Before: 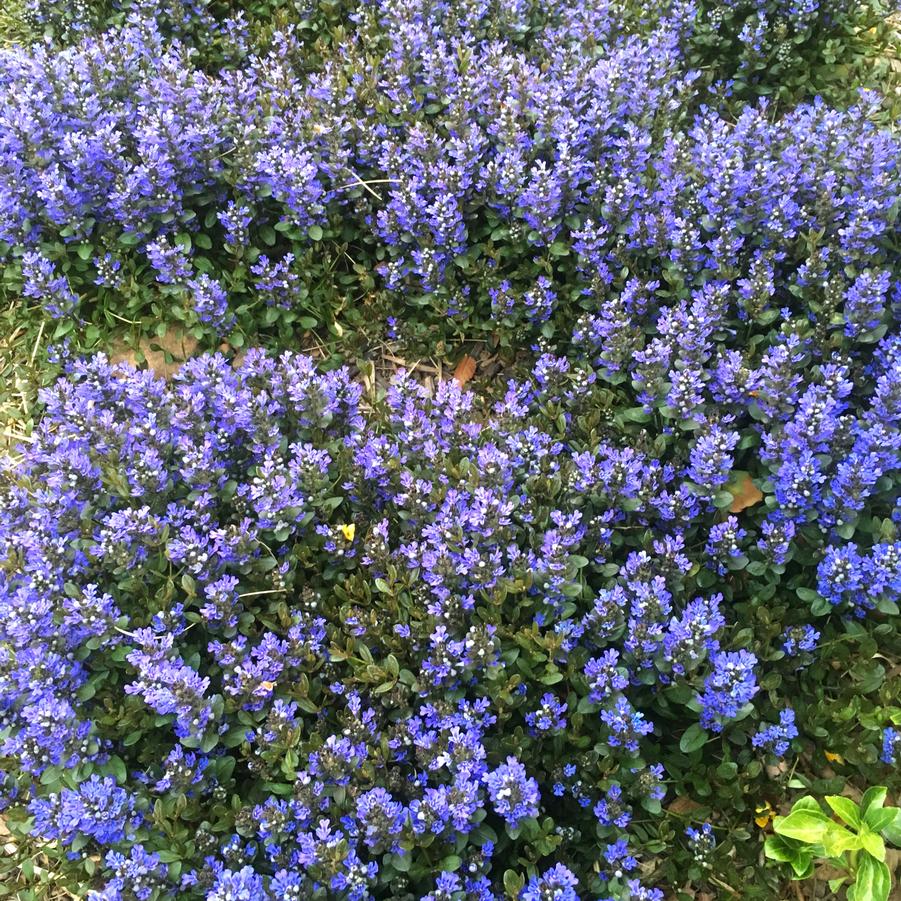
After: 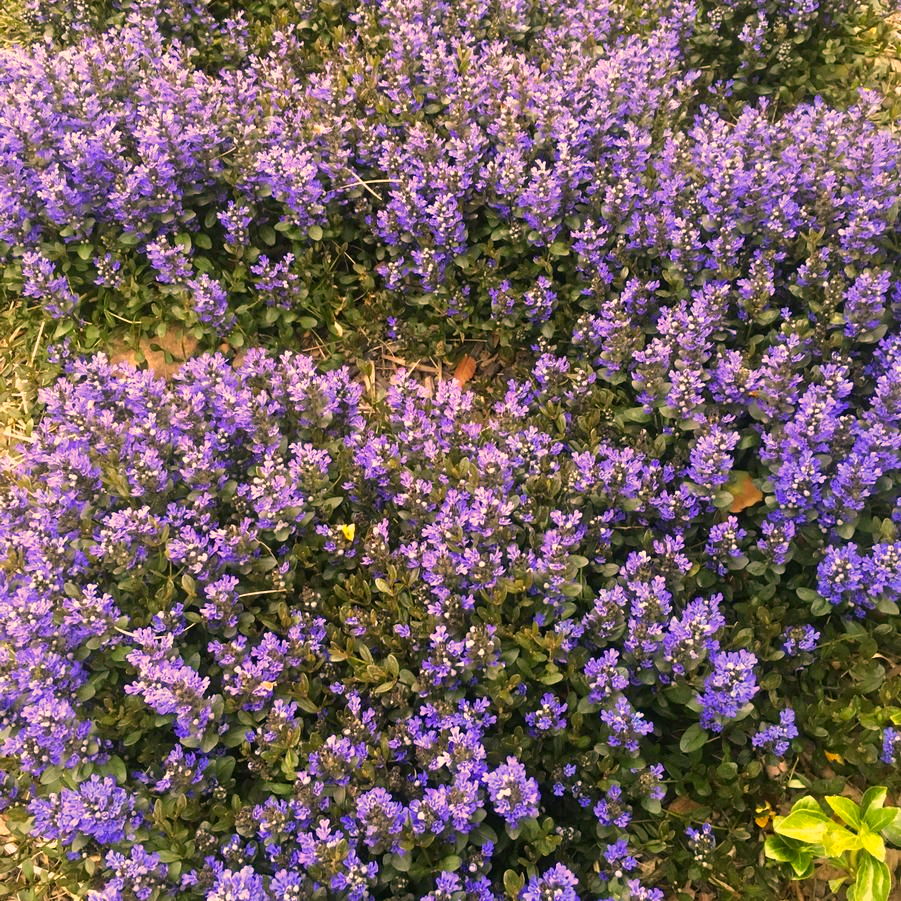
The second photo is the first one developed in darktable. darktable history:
color correction: highlights a* 21.9, highlights b* 21.73
